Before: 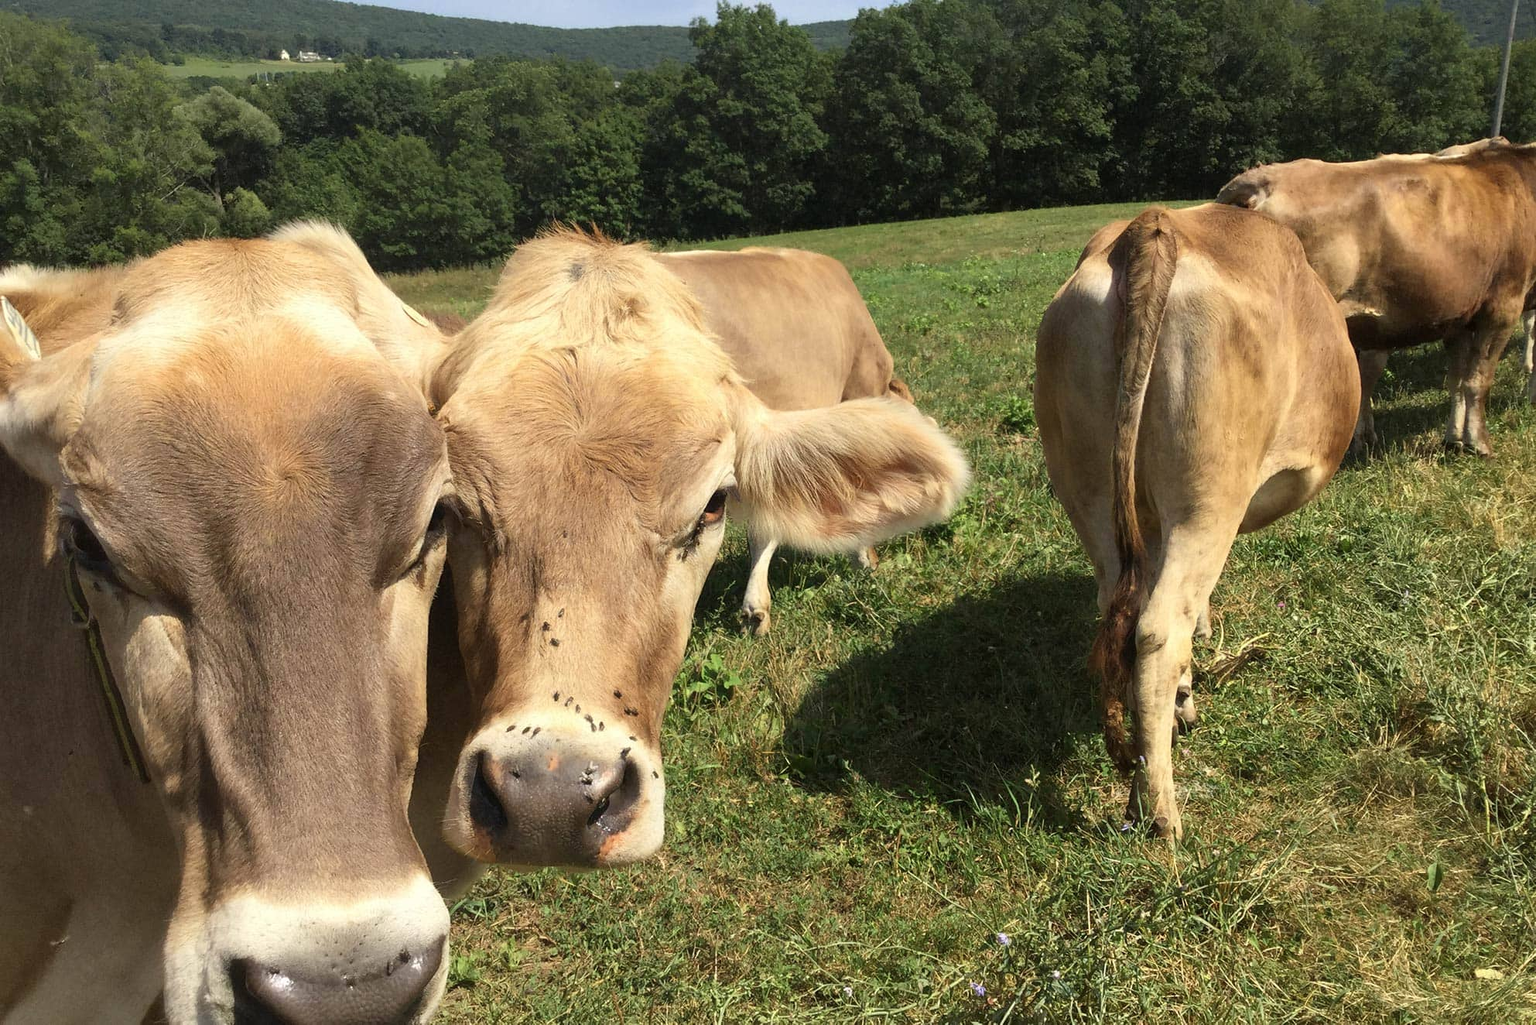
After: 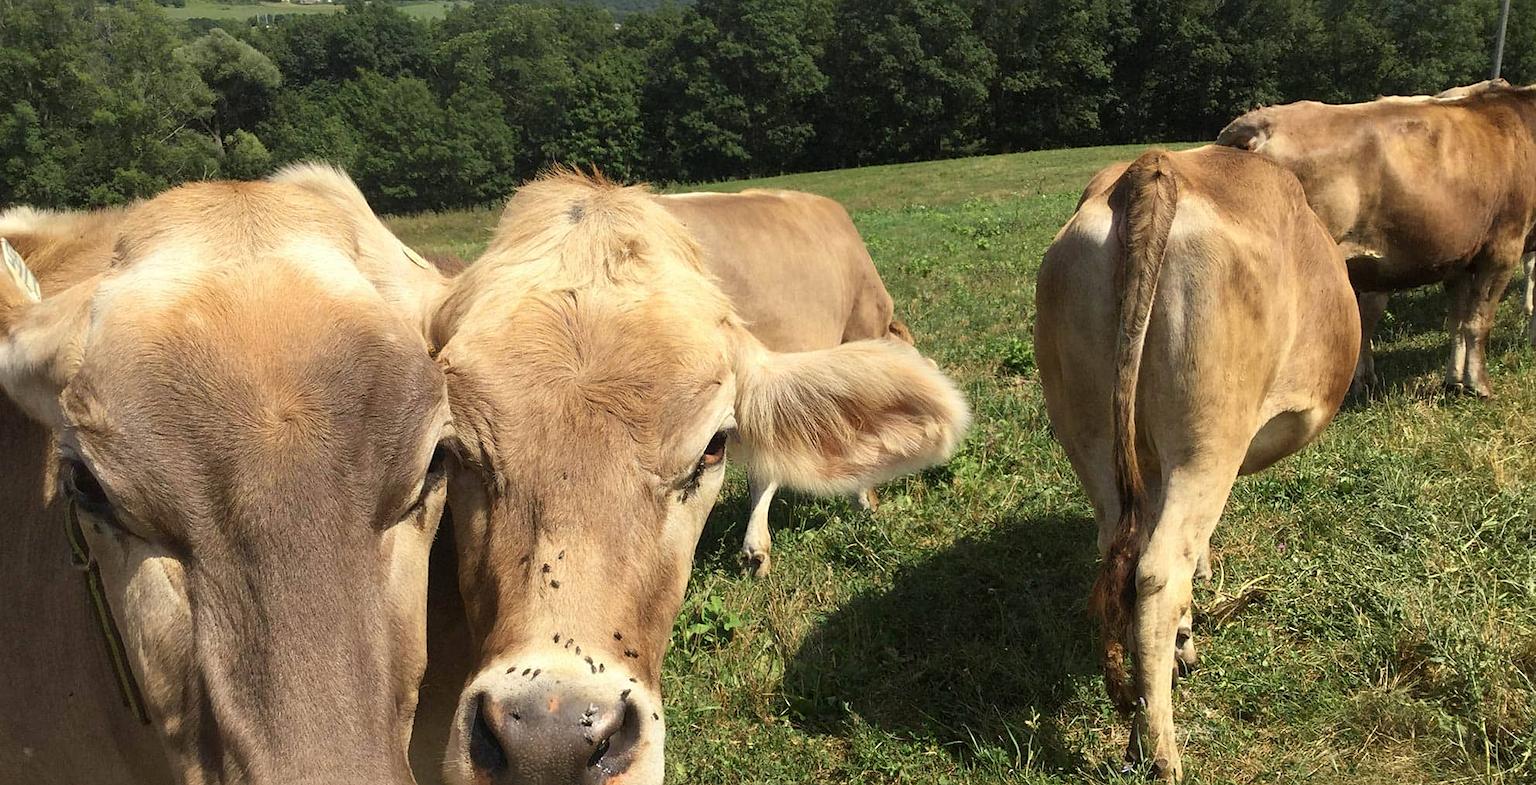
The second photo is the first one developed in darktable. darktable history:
sharpen: amount 0.2
crop: top 5.667%, bottom 17.637%
